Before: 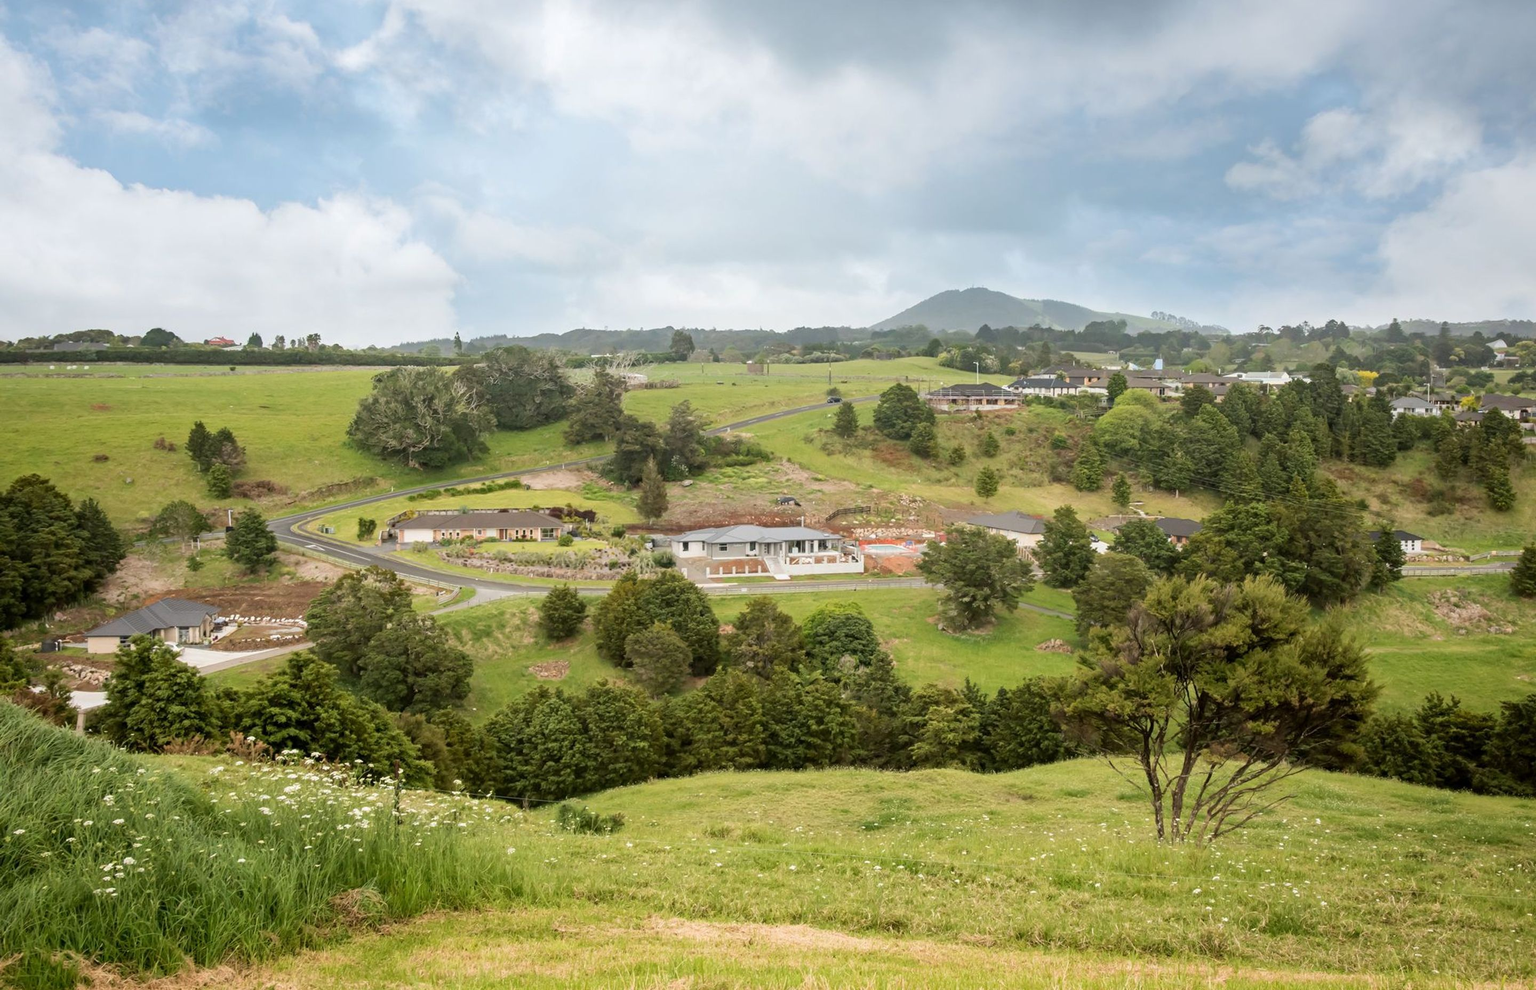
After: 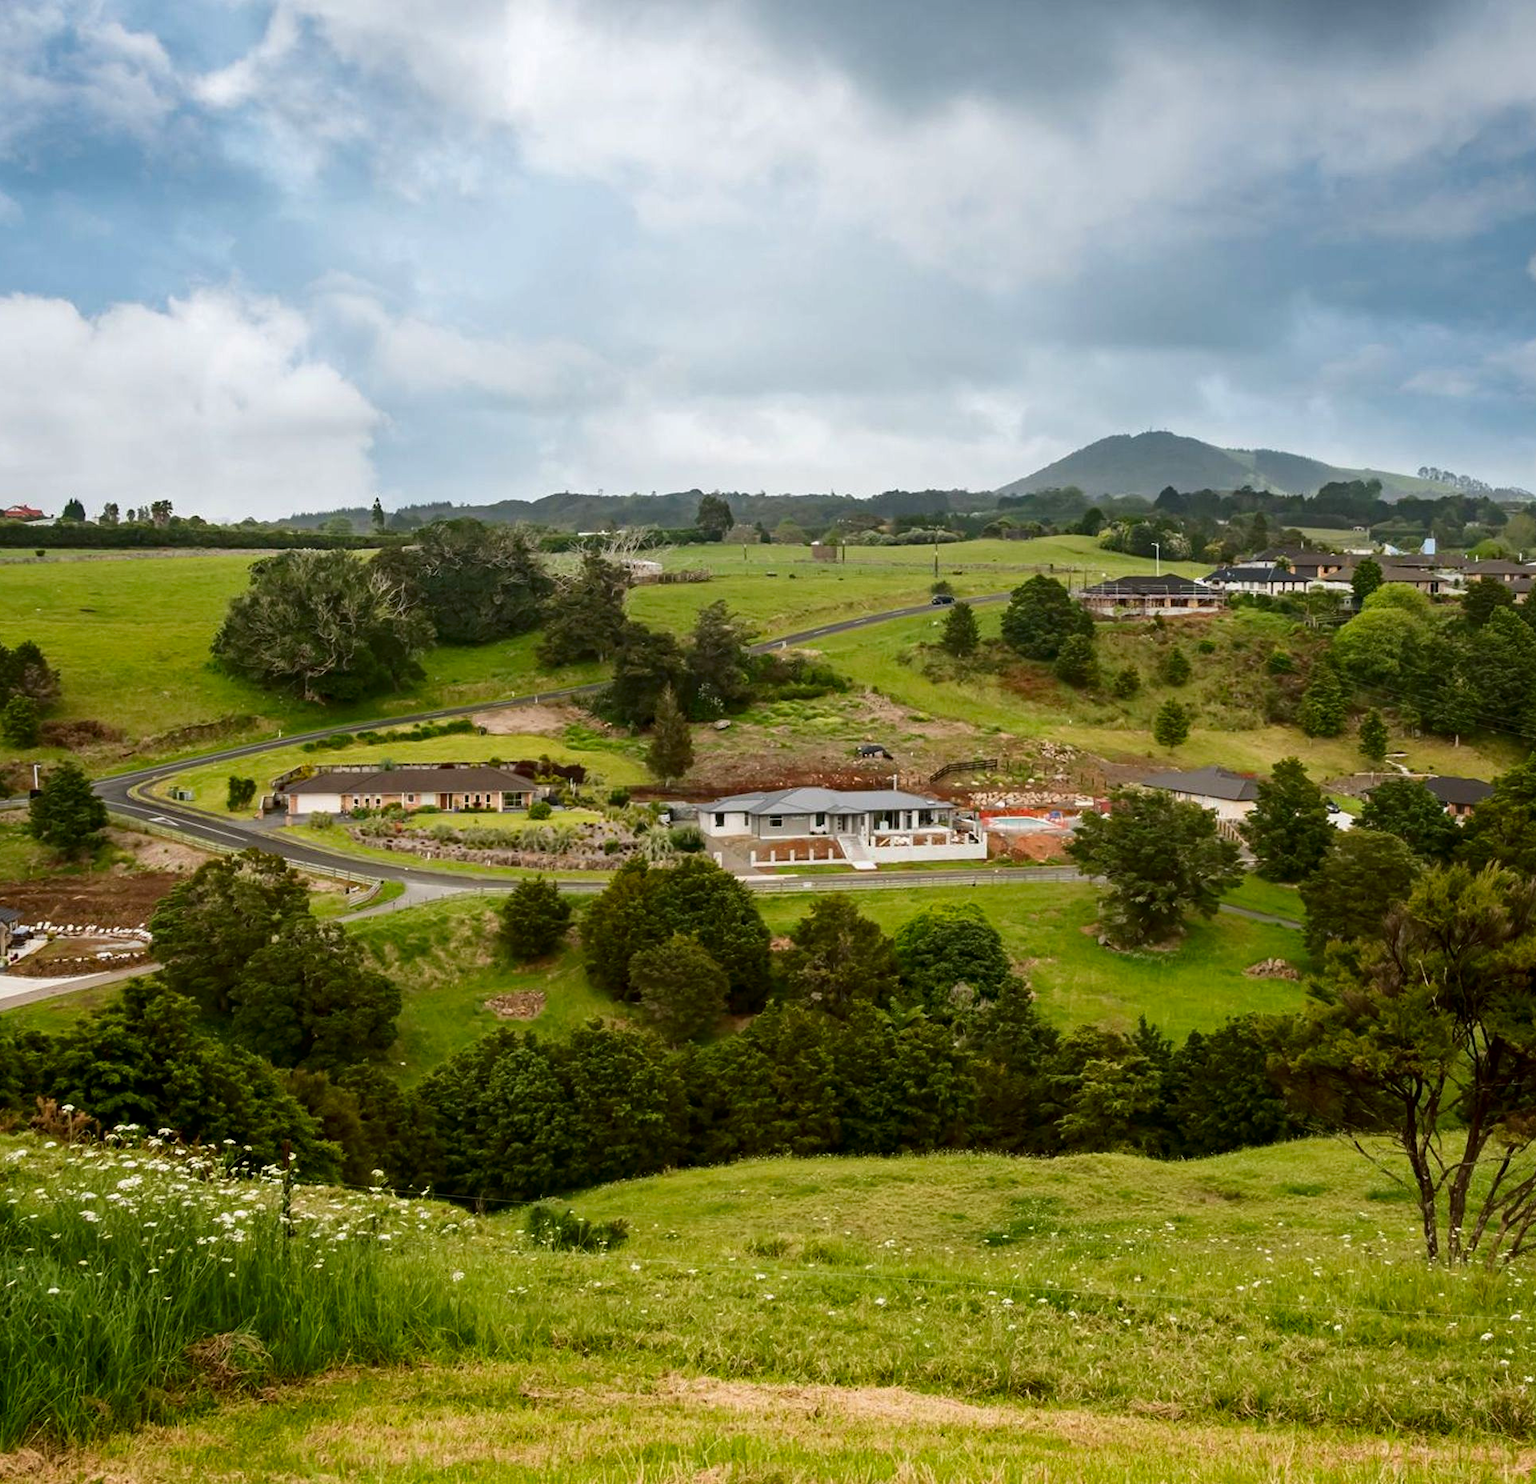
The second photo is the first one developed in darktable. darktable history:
crop and rotate: left 13.427%, right 19.894%
contrast brightness saturation: contrast 0.099, brightness -0.266, saturation 0.143
haze removal: compatibility mode true, adaptive false
